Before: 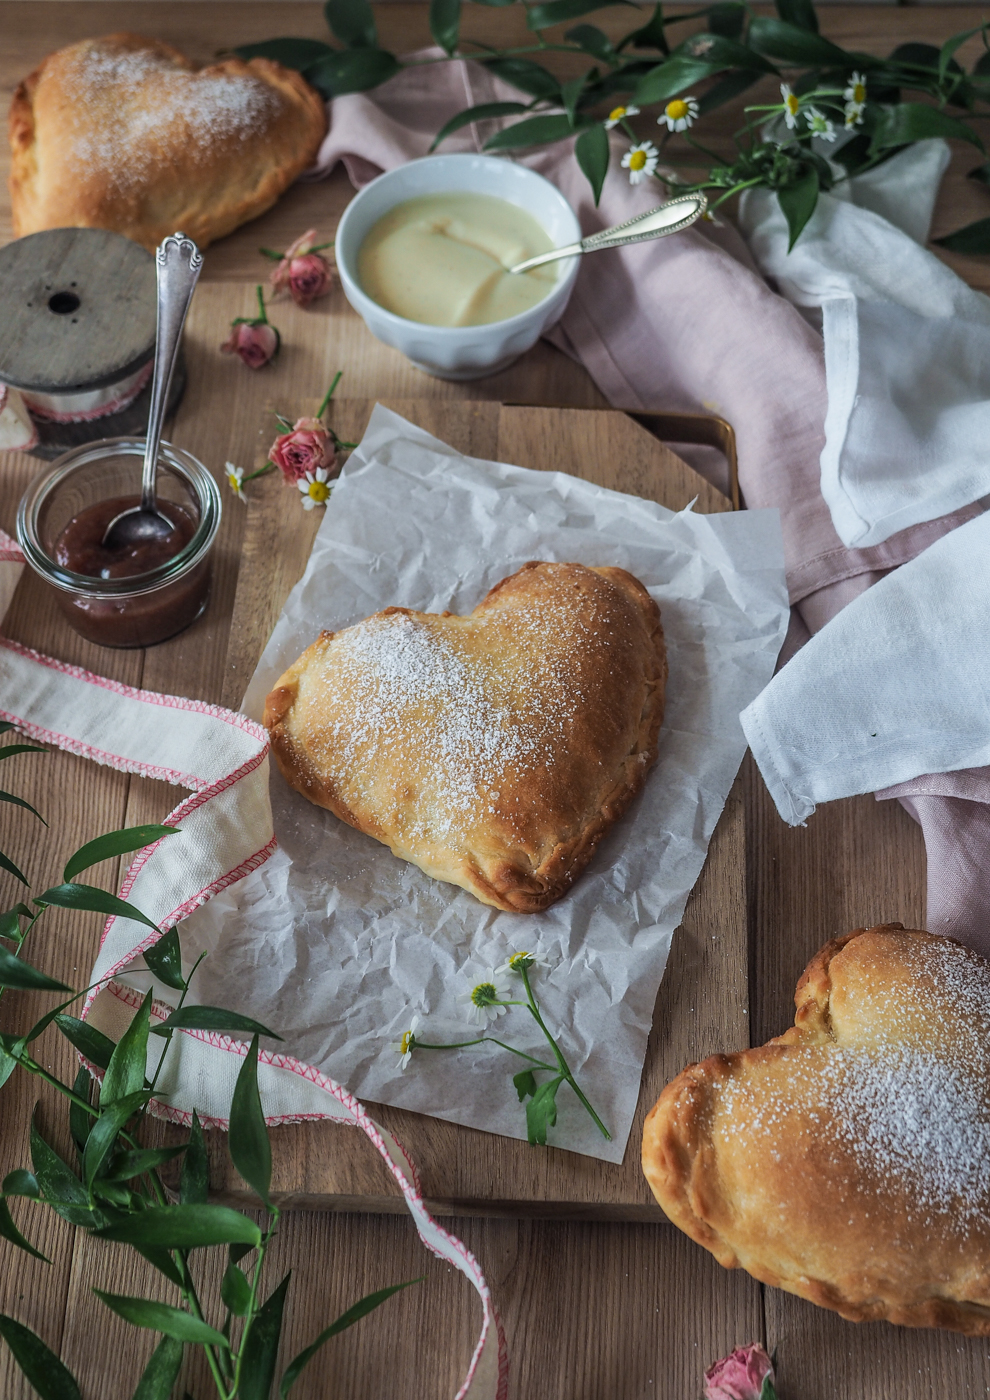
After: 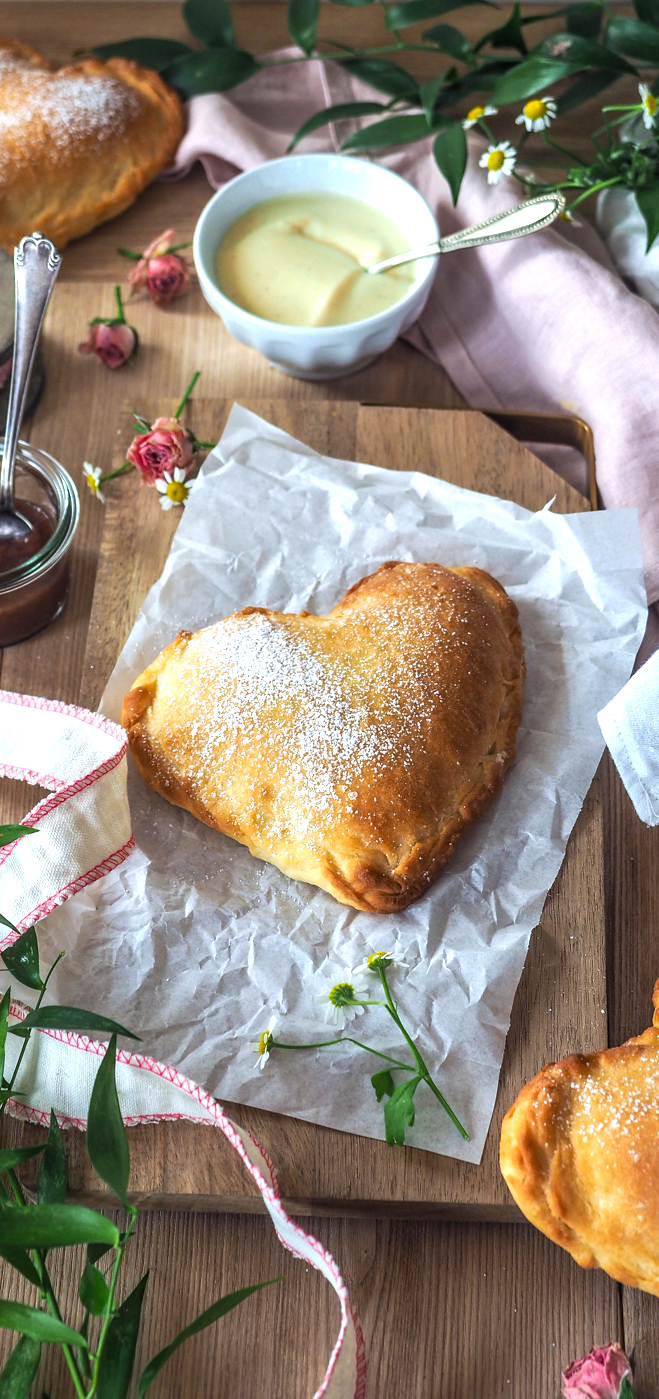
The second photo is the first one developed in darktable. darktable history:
color balance rgb: linear chroma grading › global chroma 14.907%, perceptual saturation grading › global saturation 0.526%, perceptual brilliance grading › global brilliance 25.68%
crop and rotate: left 14.404%, right 18.993%
